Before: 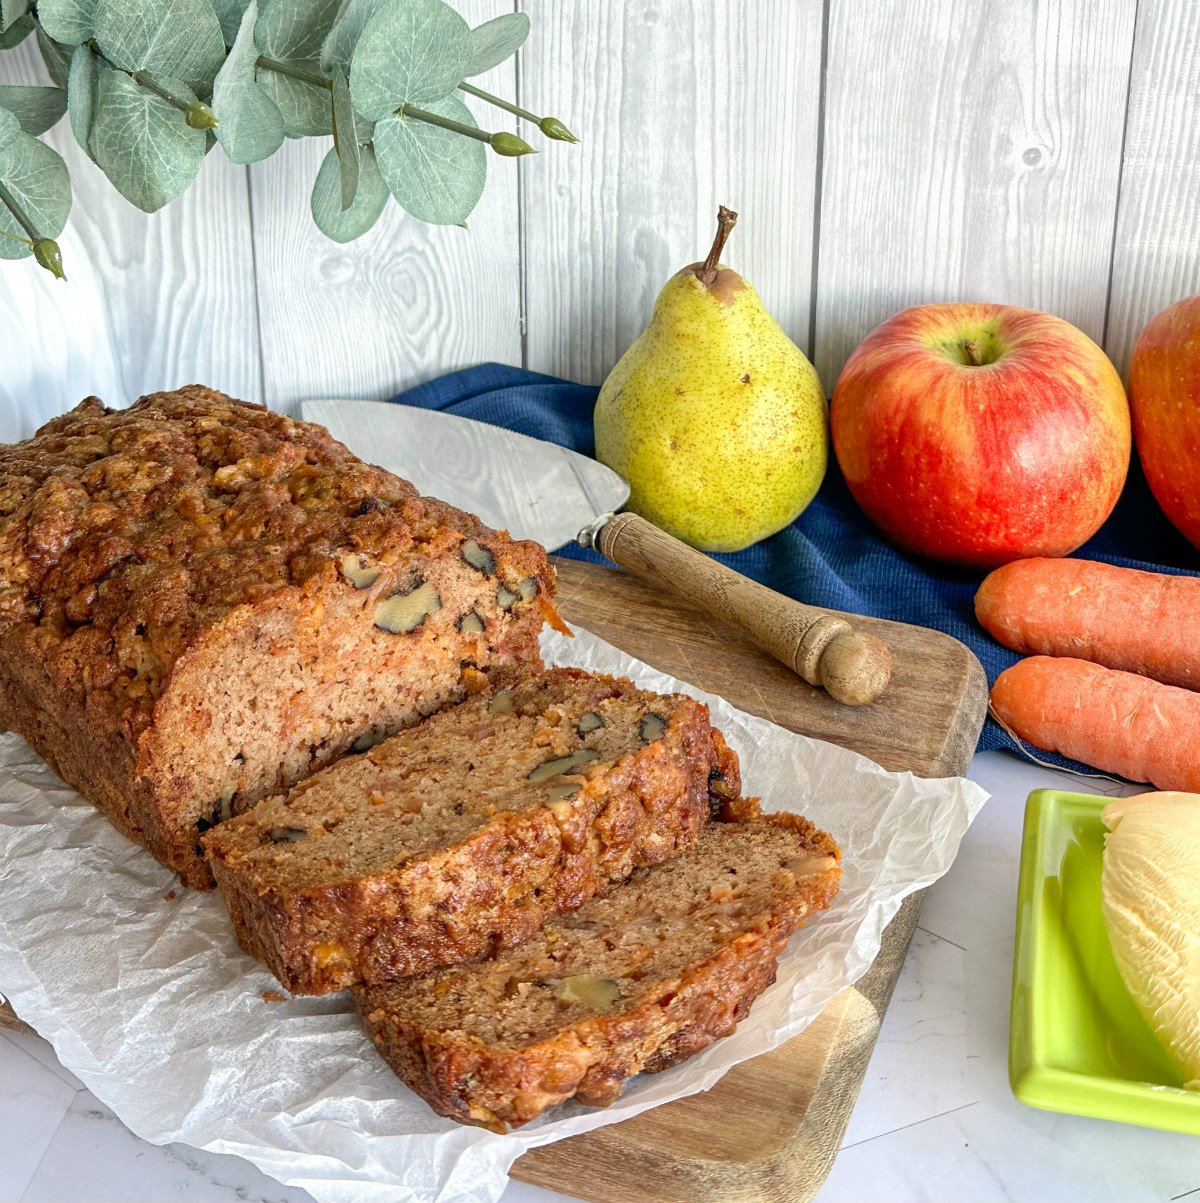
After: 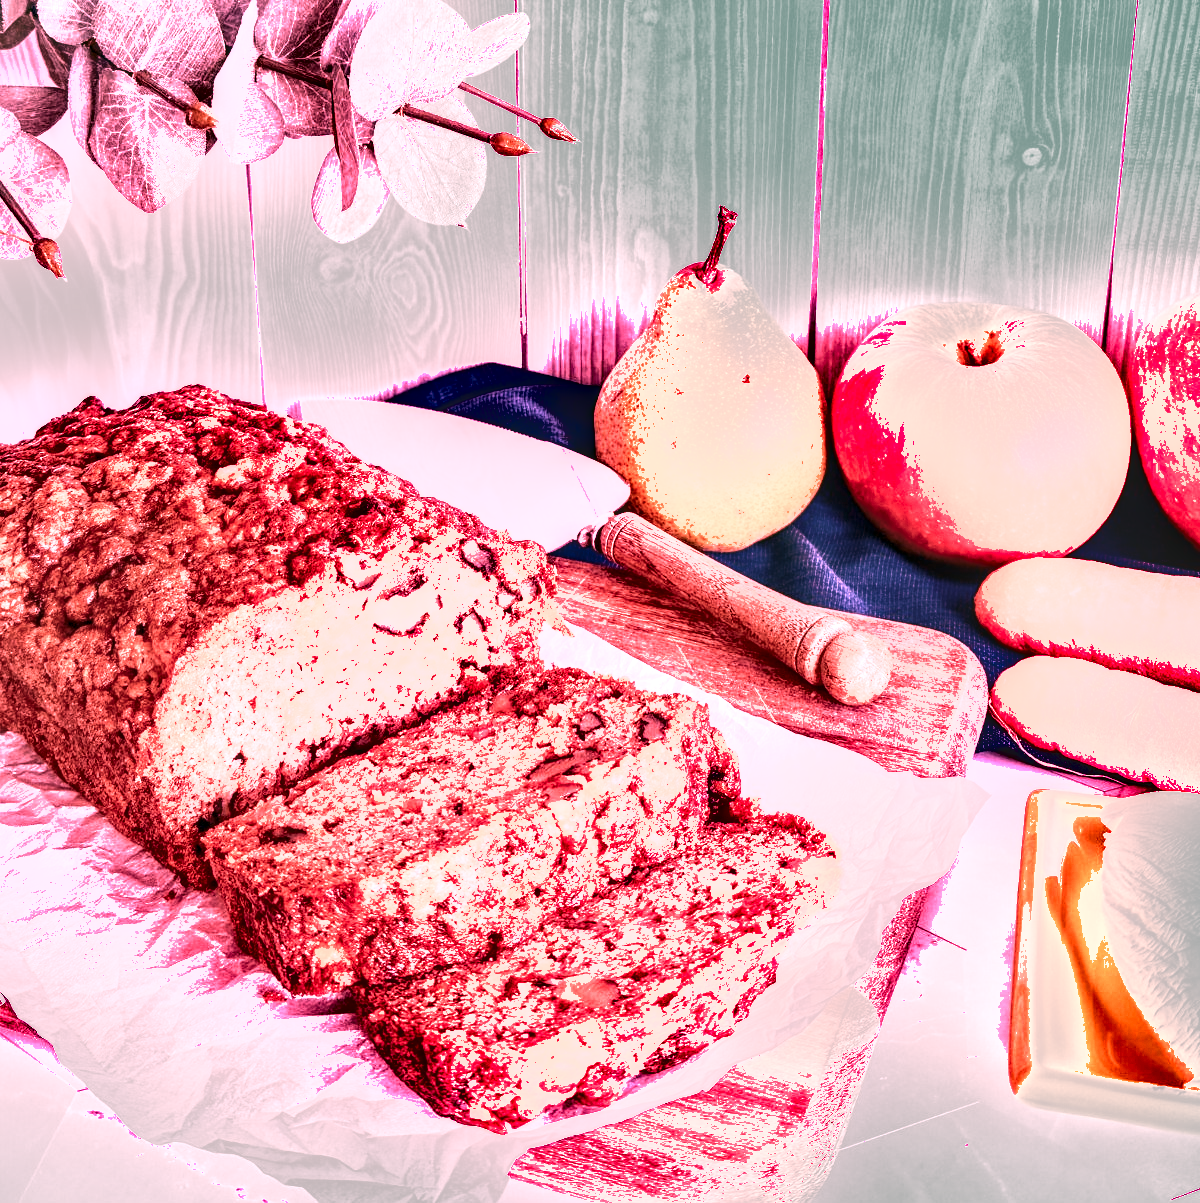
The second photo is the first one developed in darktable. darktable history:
basic adjustments: exposure 0.18 EV, brightness 0.05, saturation -0.32, vibrance 0.13
shadows and highlights: white point adjustment 1, soften with gaussian
white balance: red 2.501, blue 1.528
local contrast: highlights 40%, shadows 60%, detail 136%, midtone range 0.514
